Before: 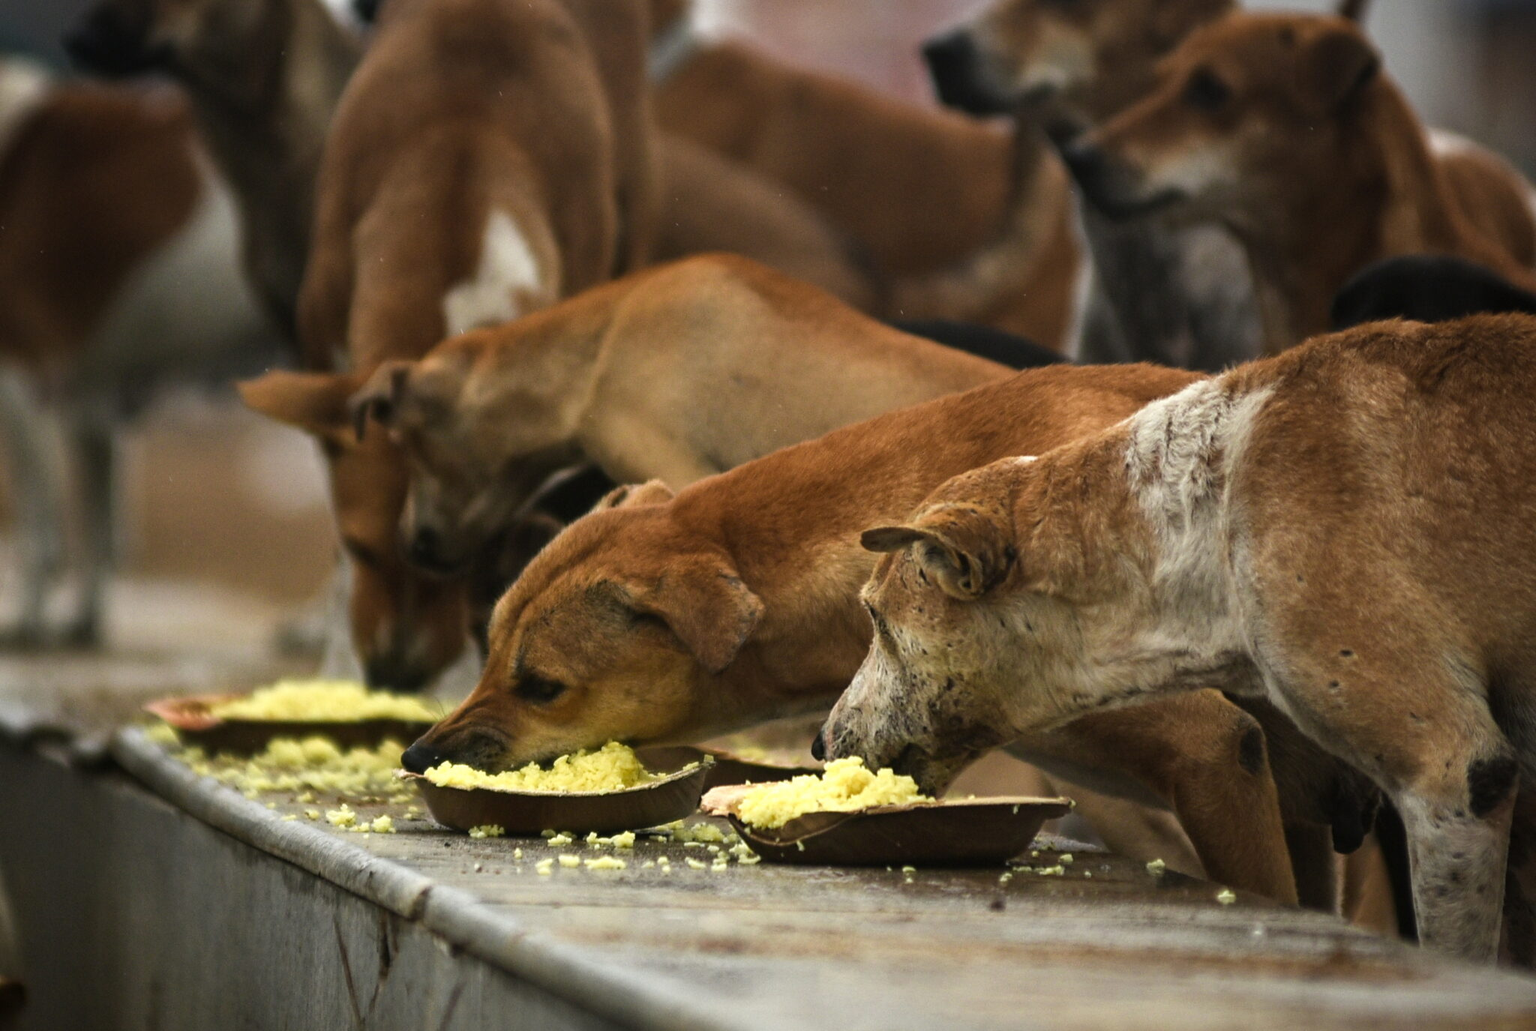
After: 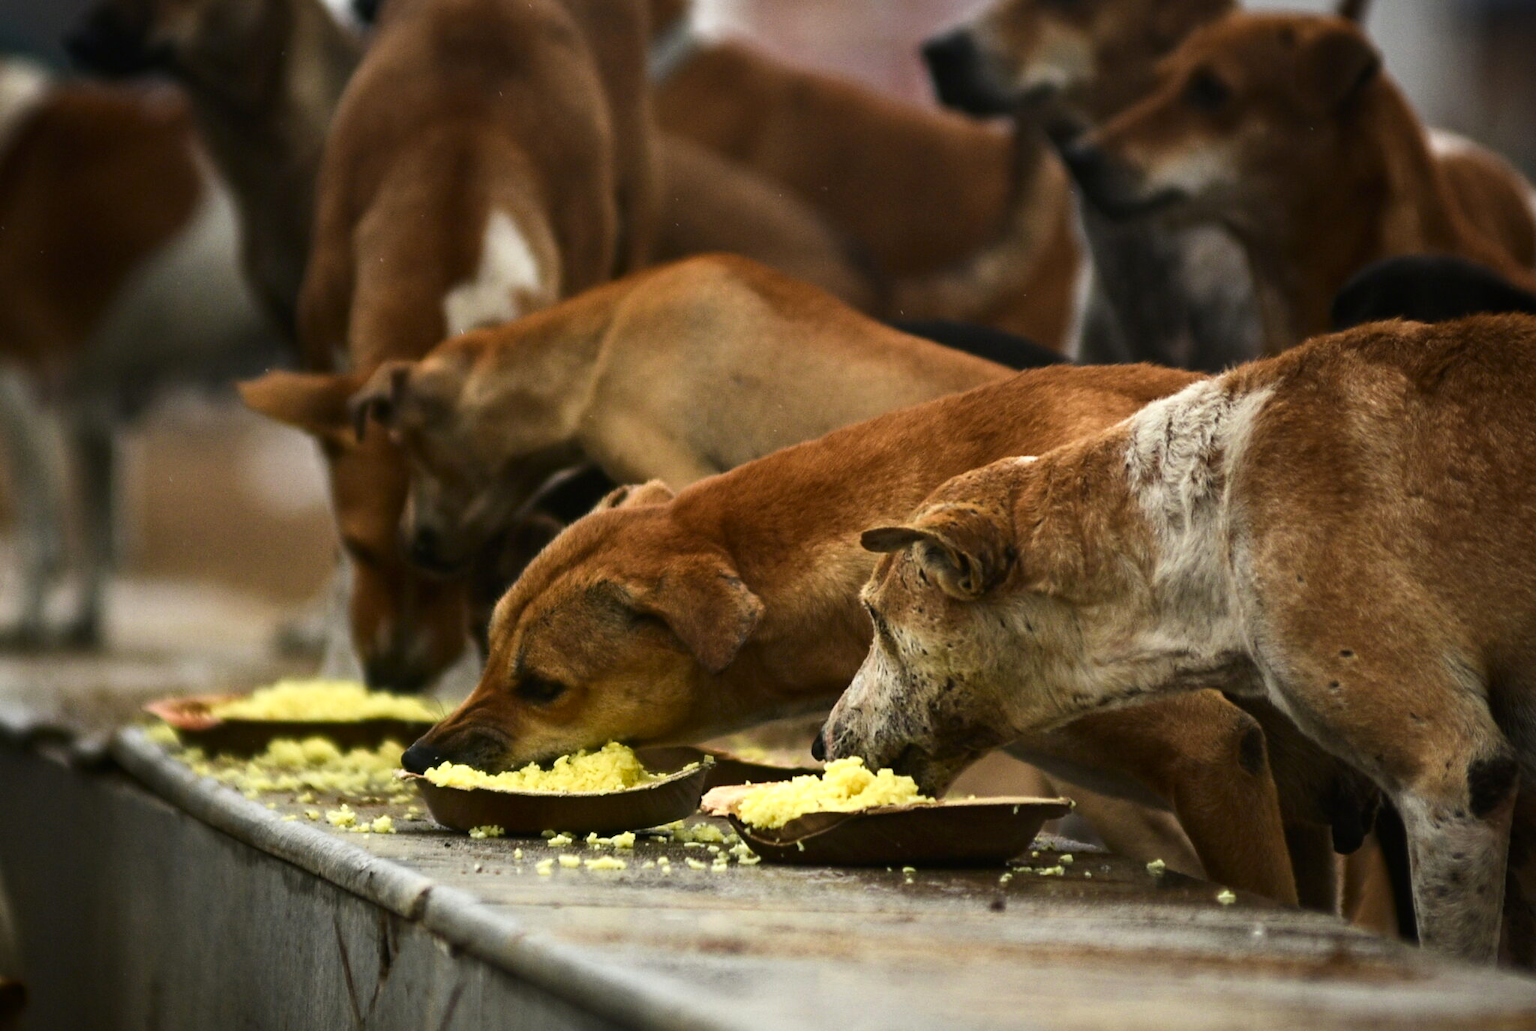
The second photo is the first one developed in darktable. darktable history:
contrast brightness saturation: contrast 0.154, brightness -0.015, saturation 0.096
